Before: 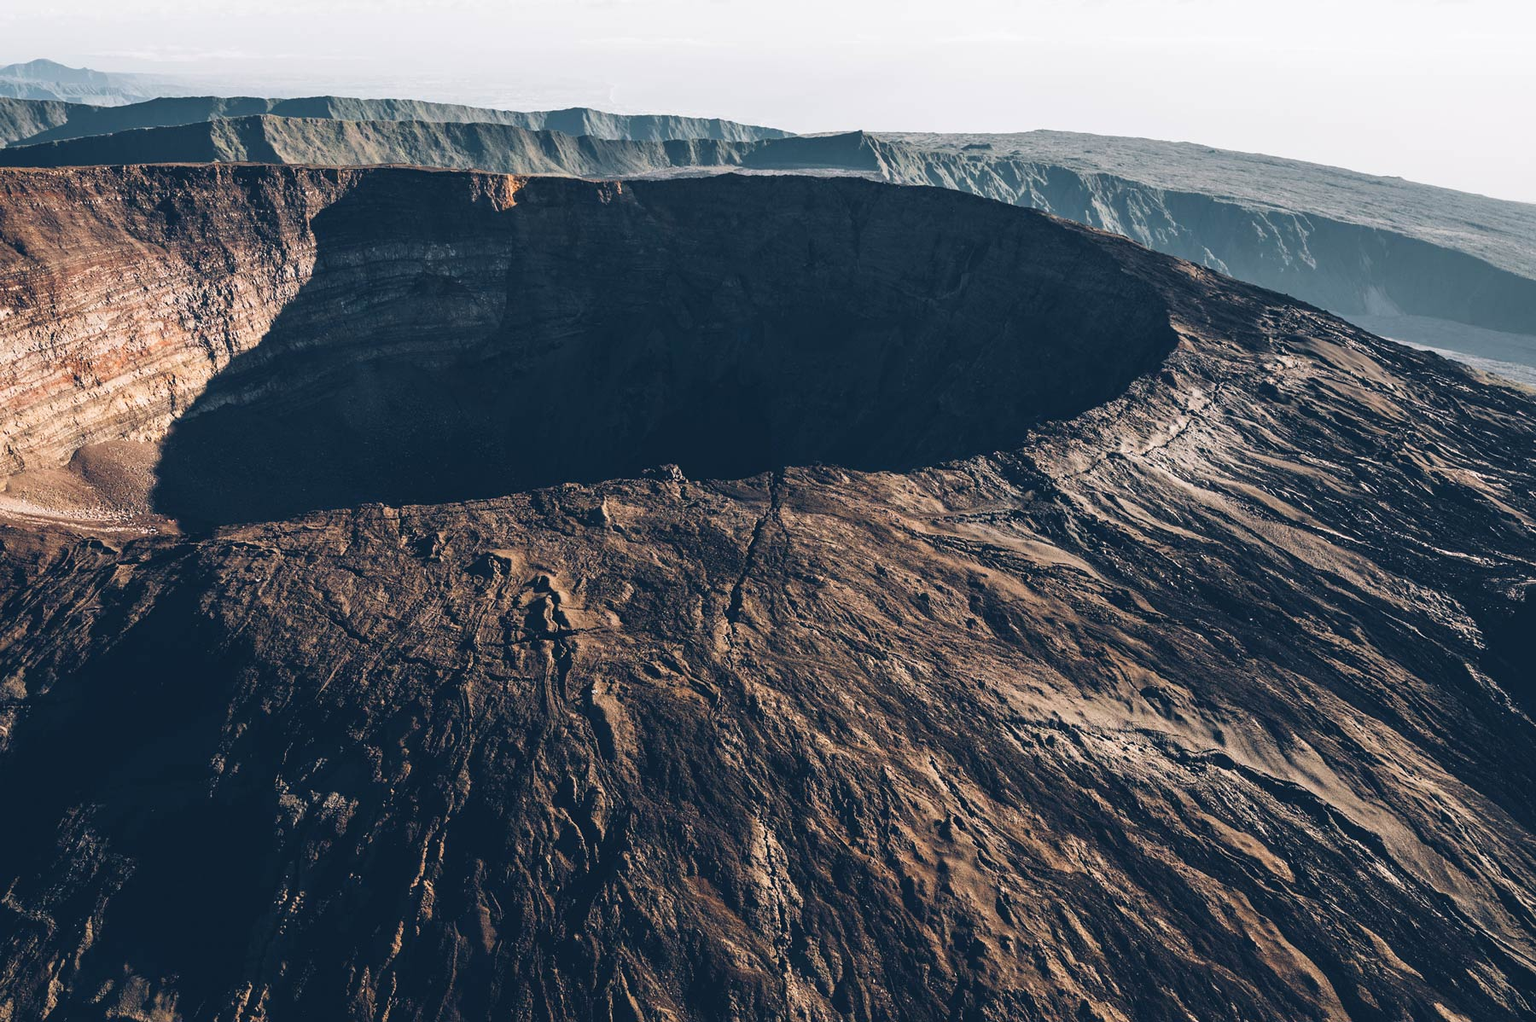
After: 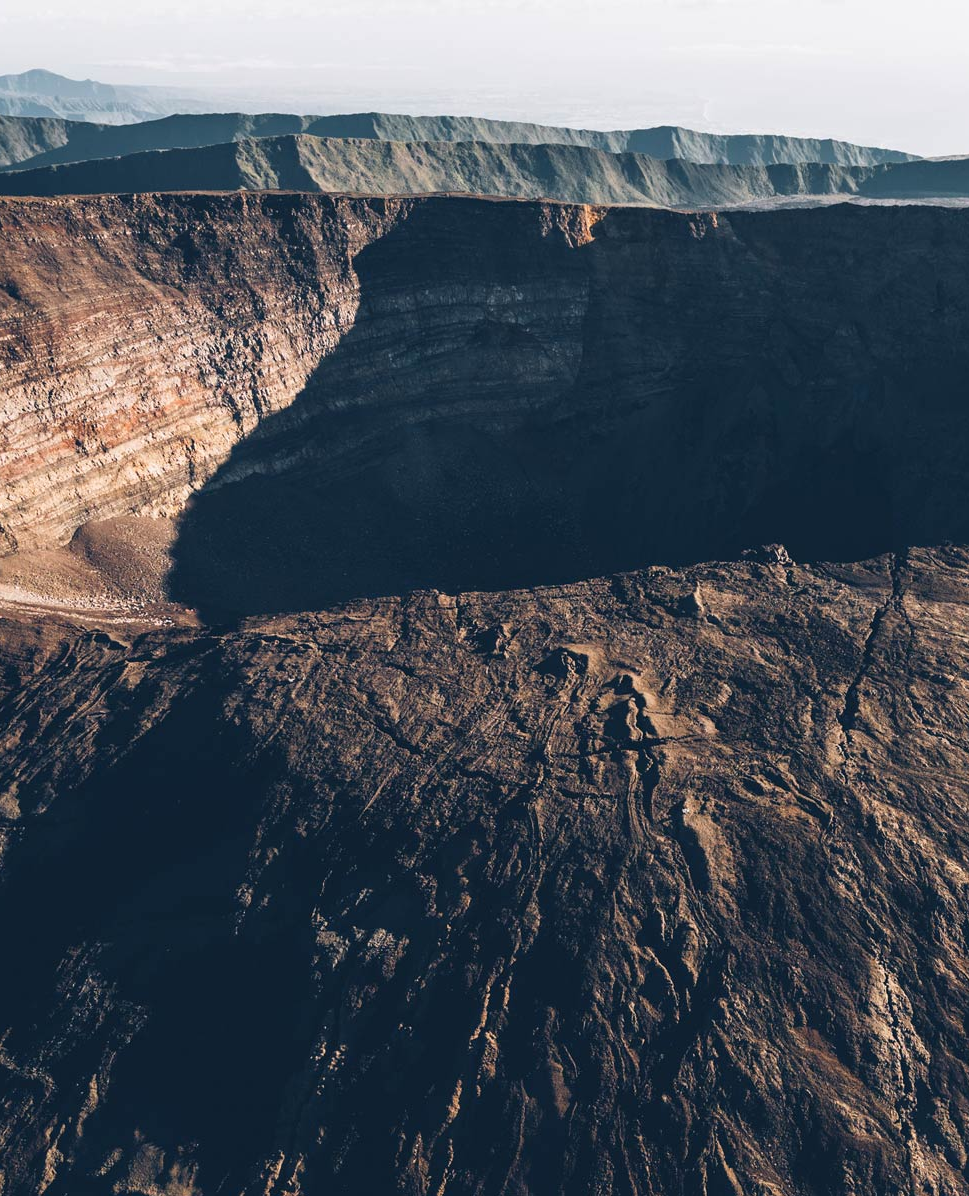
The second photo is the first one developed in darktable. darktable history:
crop: left 0.666%, right 45.492%, bottom 0.084%
